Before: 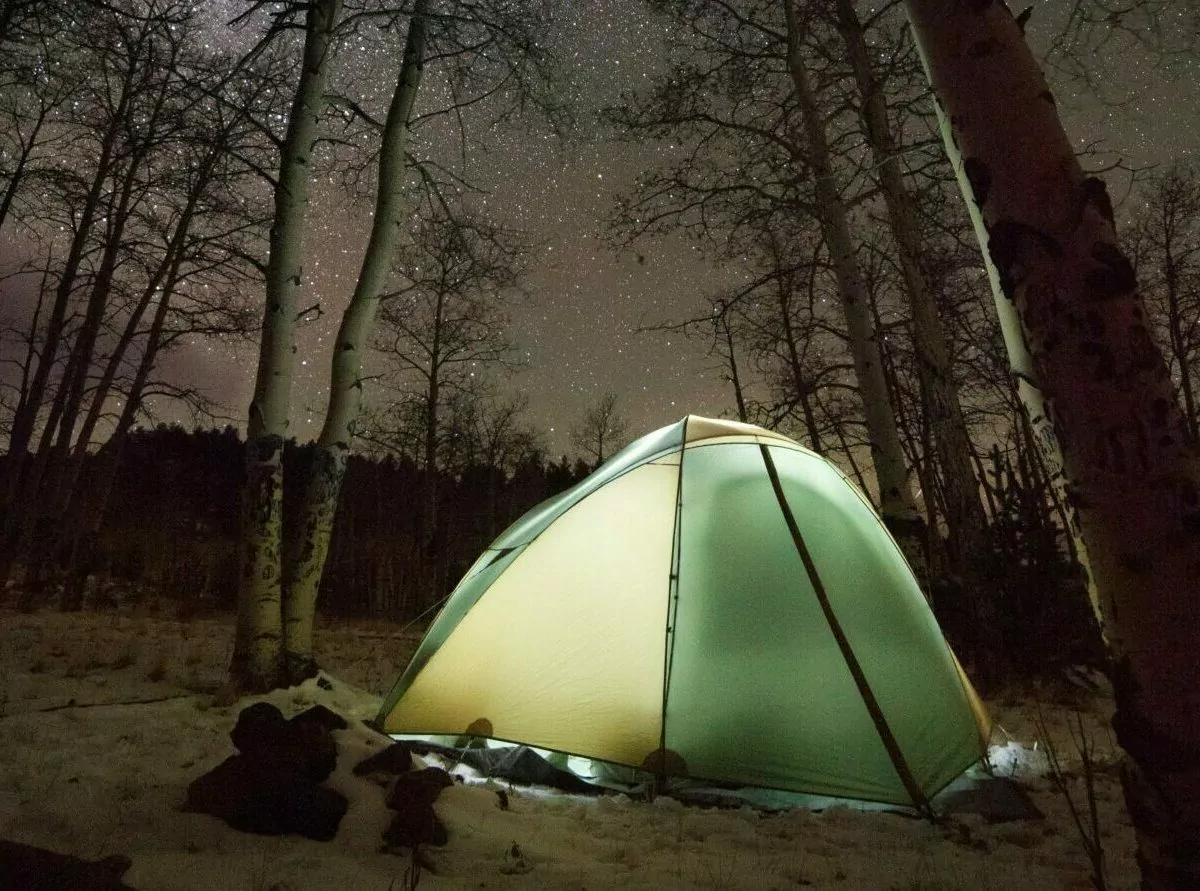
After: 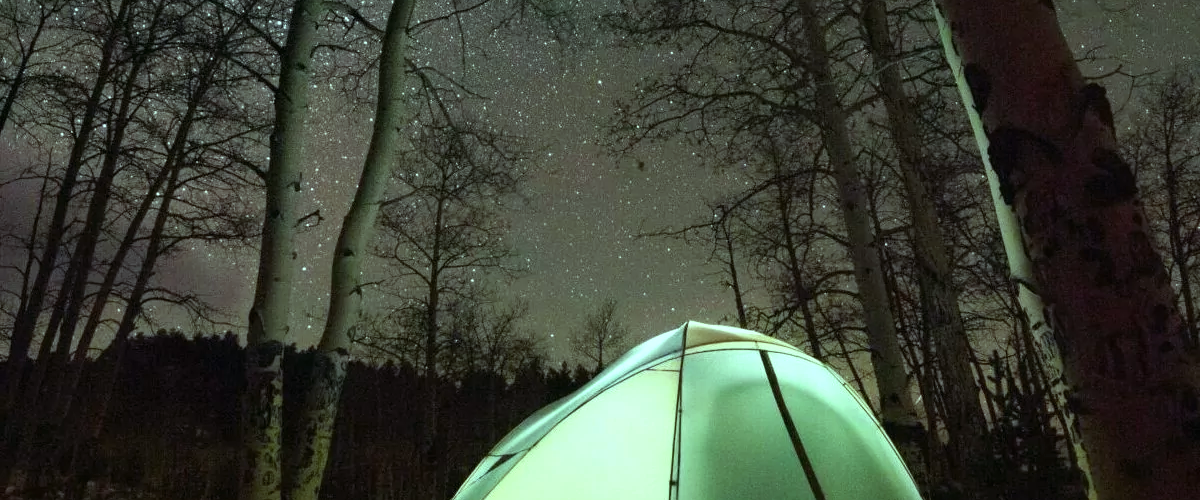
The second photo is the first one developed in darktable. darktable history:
color balance: mode lift, gamma, gain (sRGB), lift [0.997, 0.979, 1.021, 1.011], gamma [1, 1.084, 0.916, 0.998], gain [1, 0.87, 1.13, 1.101], contrast 4.55%, contrast fulcrum 38.24%, output saturation 104.09%
white balance: emerald 1
crop and rotate: top 10.605%, bottom 33.274%
